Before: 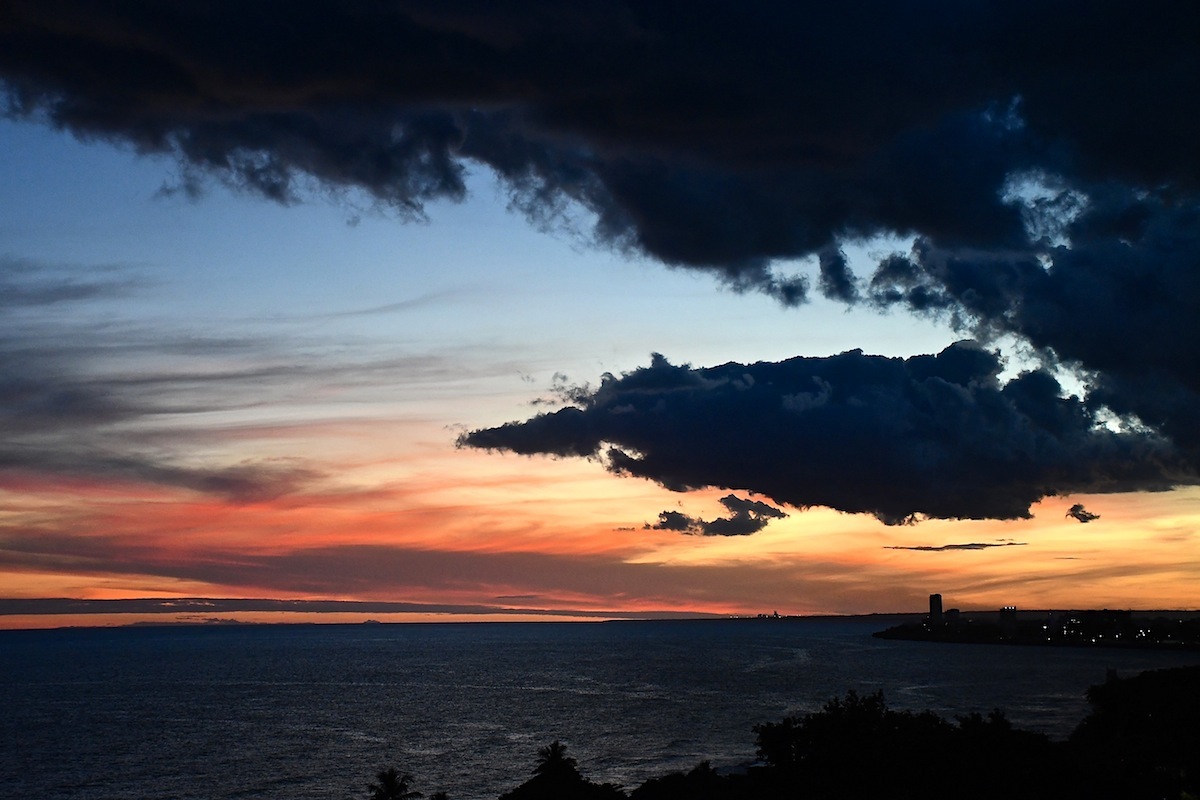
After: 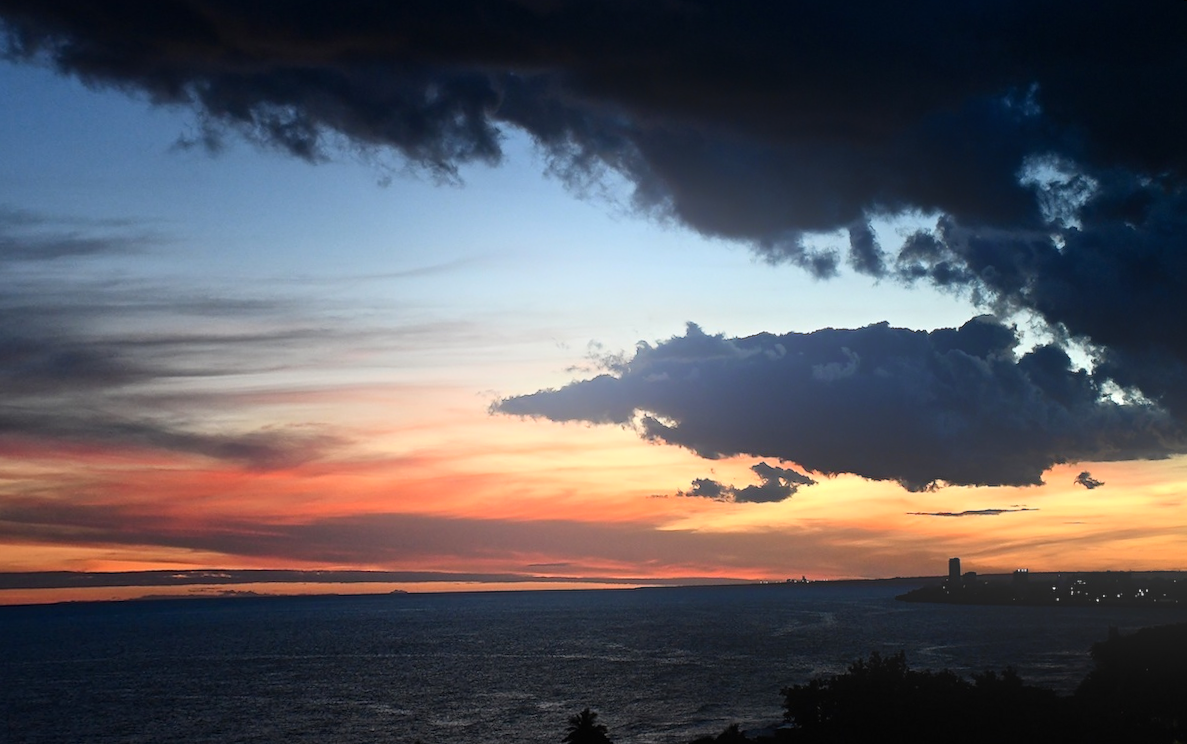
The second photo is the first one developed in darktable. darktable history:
rotate and perspective: rotation 0.679°, lens shift (horizontal) 0.136, crop left 0.009, crop right 0.991, crop top 0.078, crop bottom 0.95
bloom: threshold 82.5%, strength 16.25%
